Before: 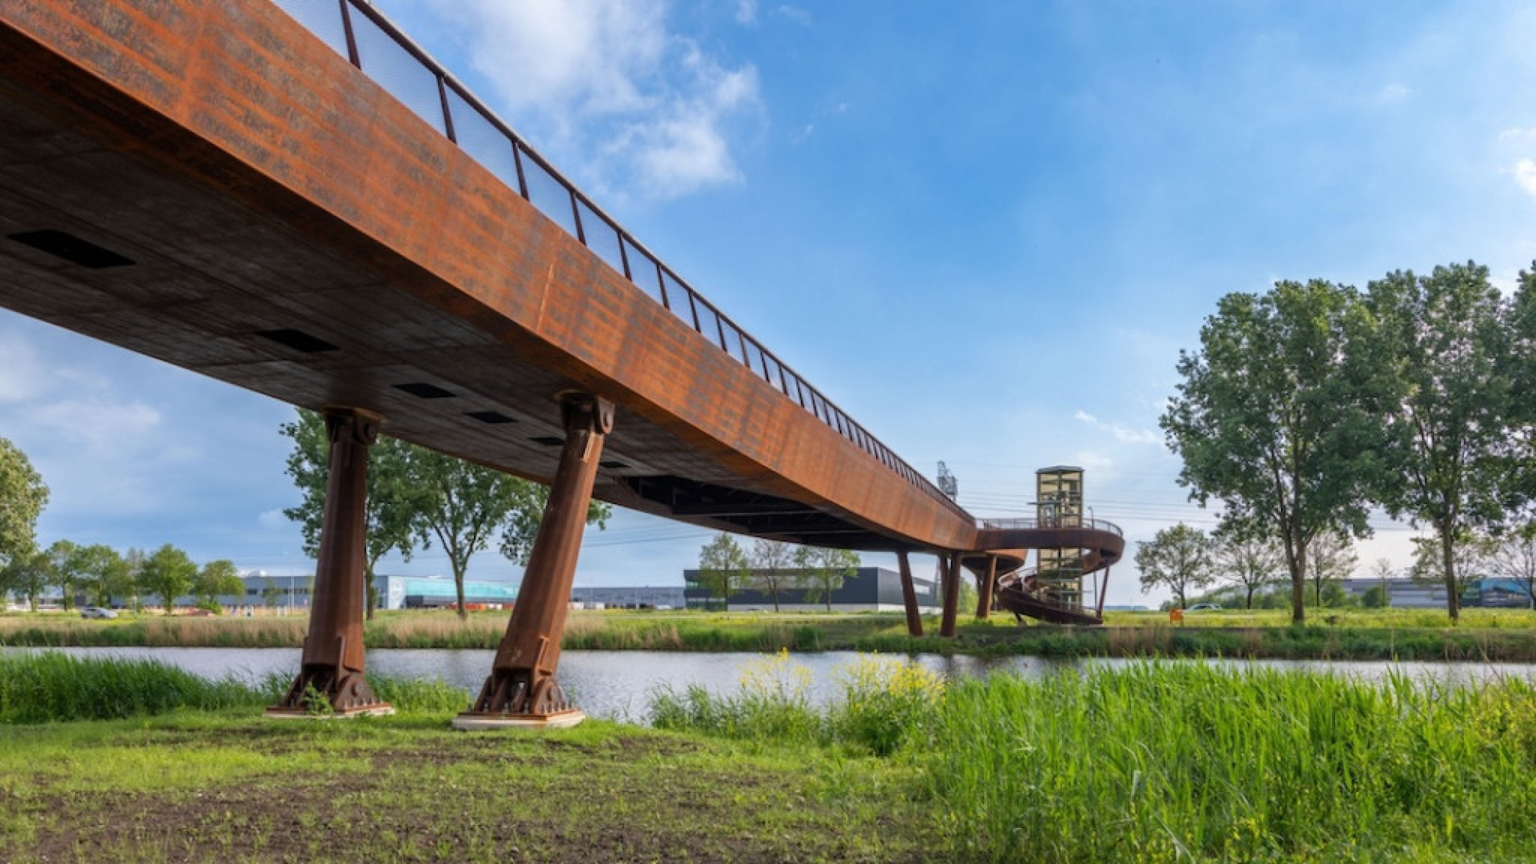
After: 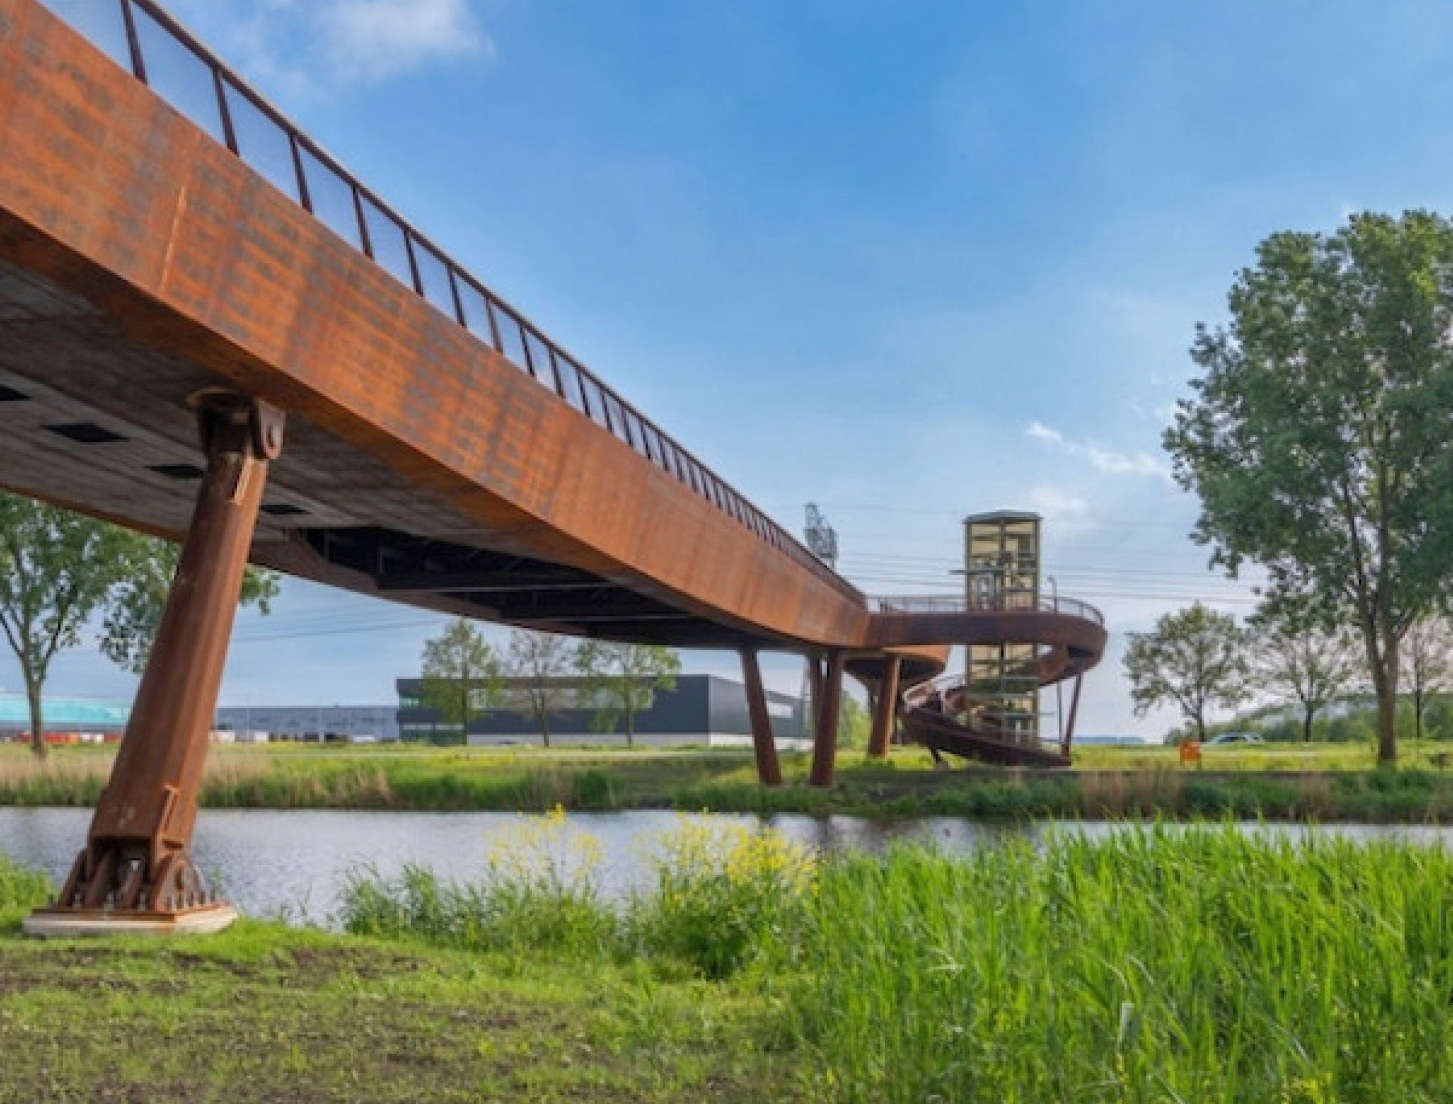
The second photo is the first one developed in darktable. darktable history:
crop and rotate: left 28.54%, top 17.312%, right 12.745%, bottom 3.382%
shadows and highlights: on, module defaults
